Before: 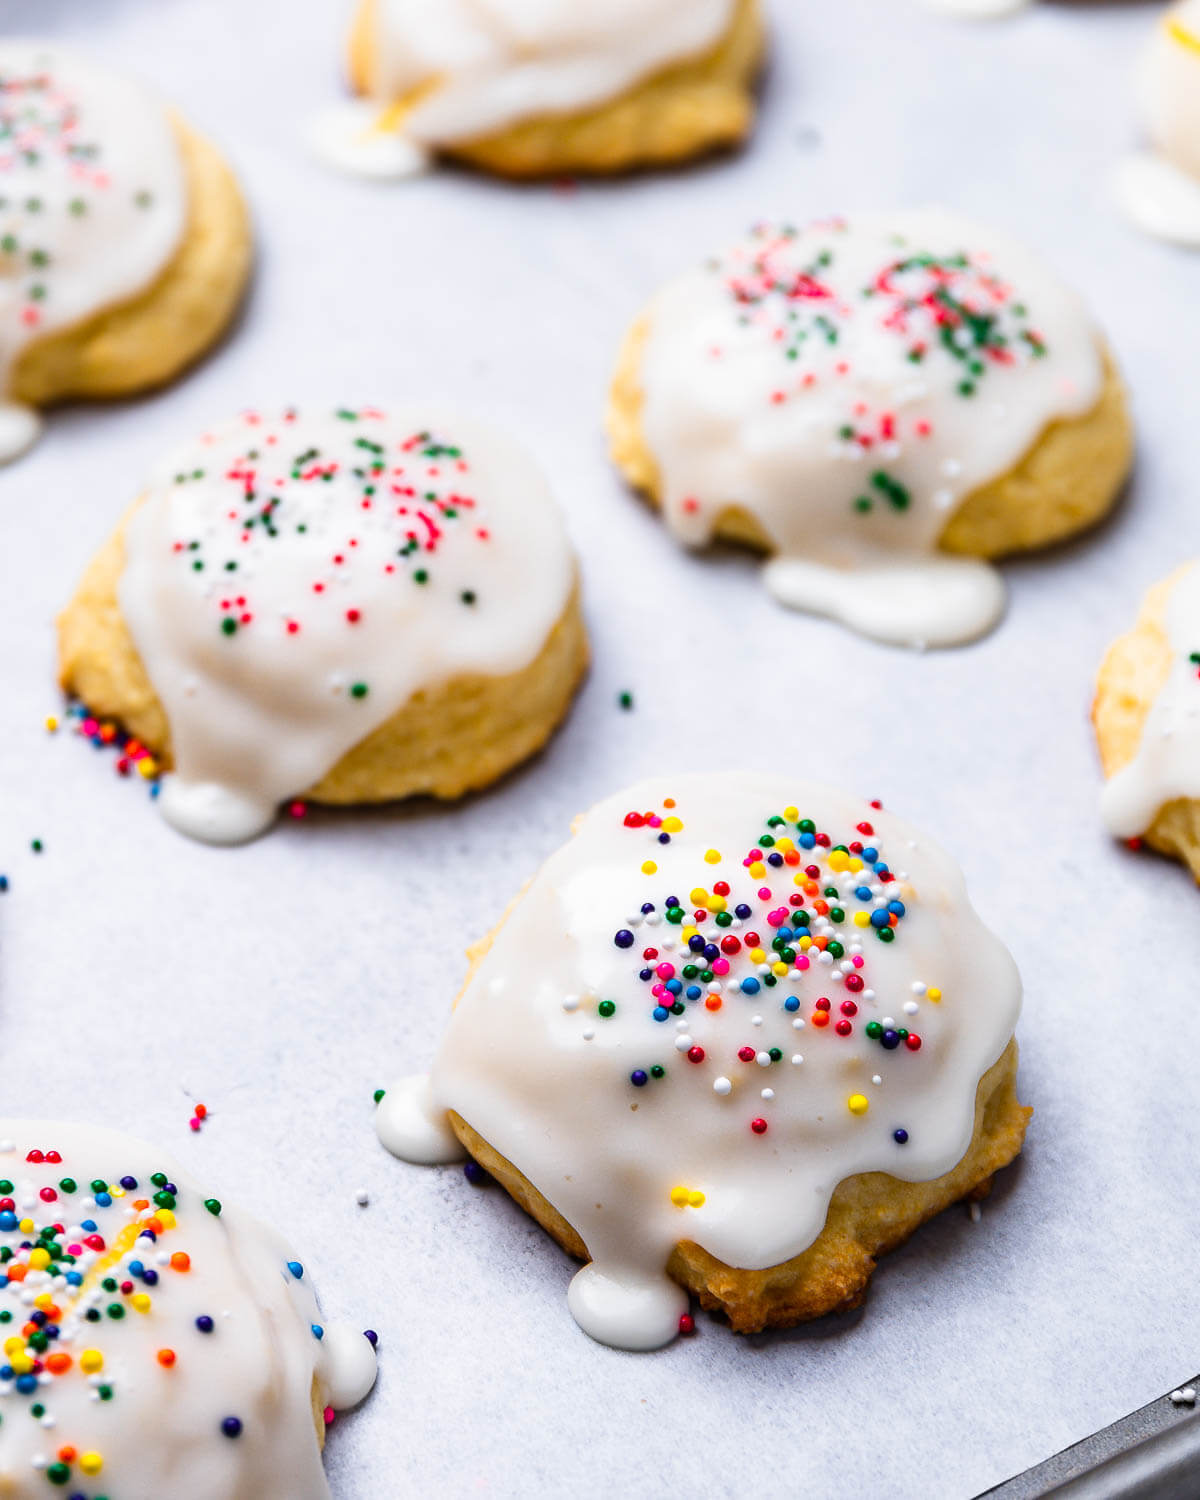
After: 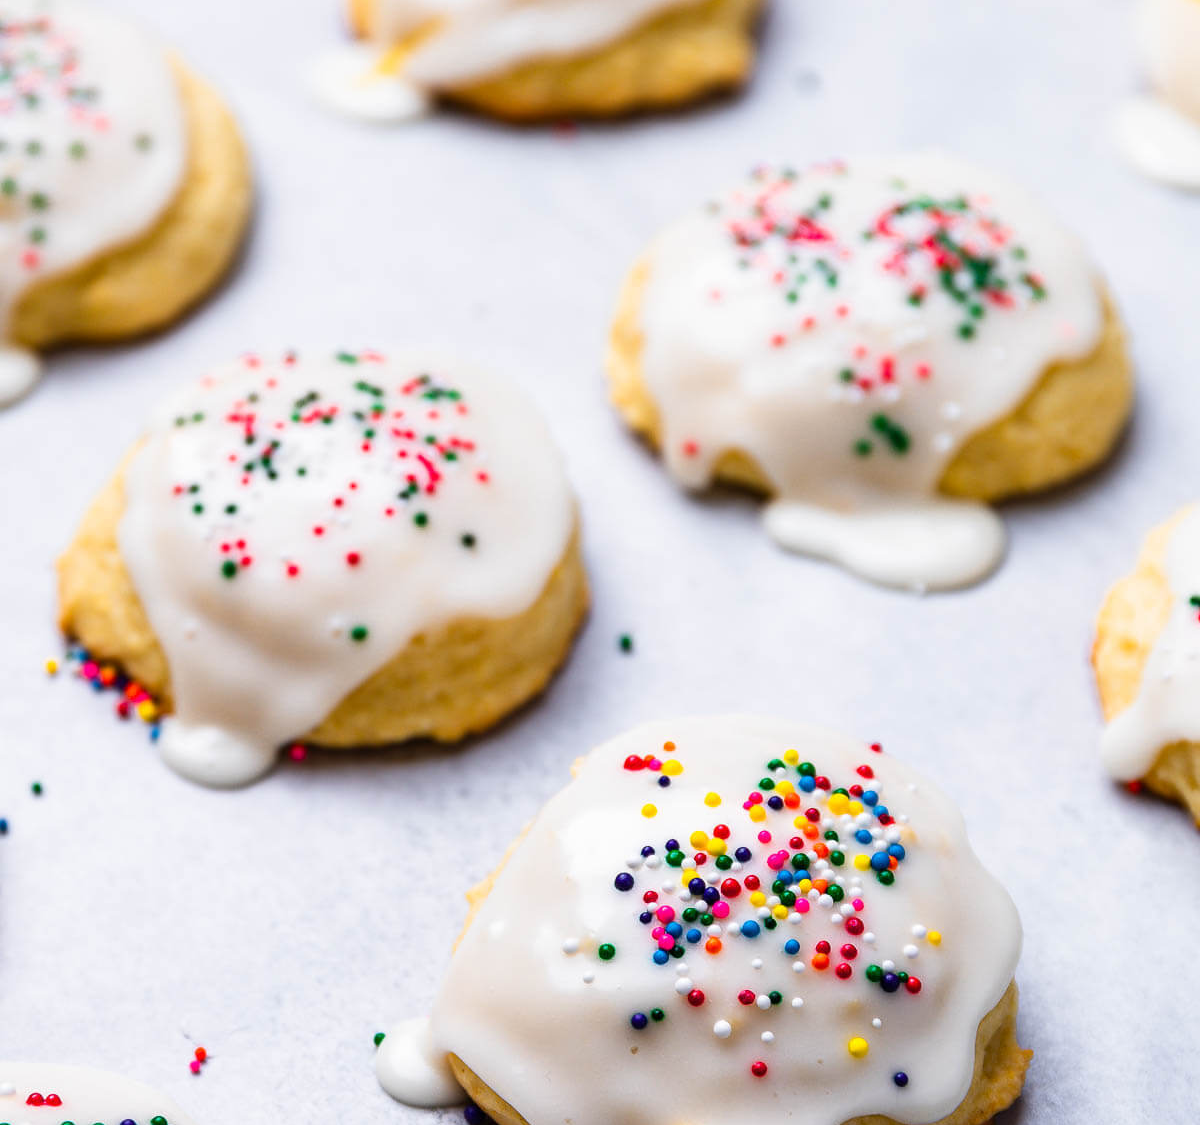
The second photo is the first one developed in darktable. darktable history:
crop: top 3.857%, bottom 21.132%
white balance: red 1, blue 1
